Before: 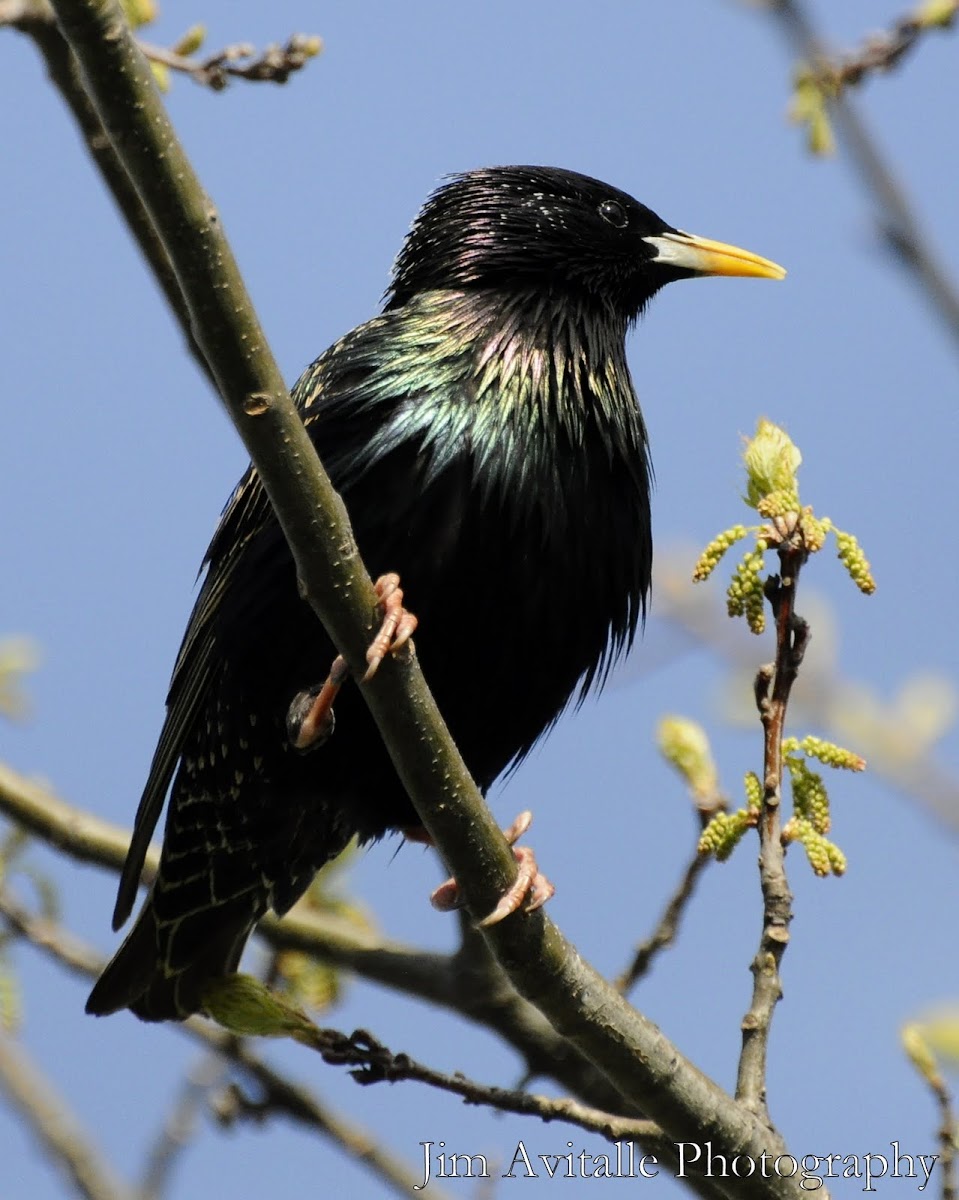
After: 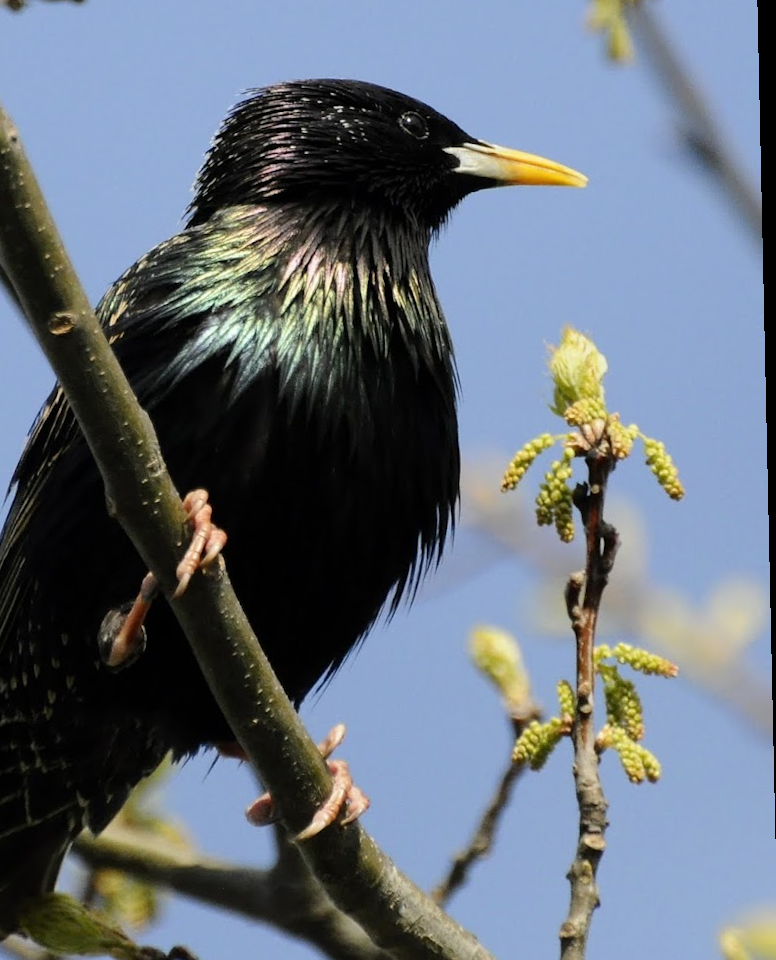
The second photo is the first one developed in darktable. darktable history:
crop and rotate: left 20.74%, top 7.912%, right 0.375%, bottom 13.378%
rotate and perspective: rotation -1.24°, automatic cropping off
